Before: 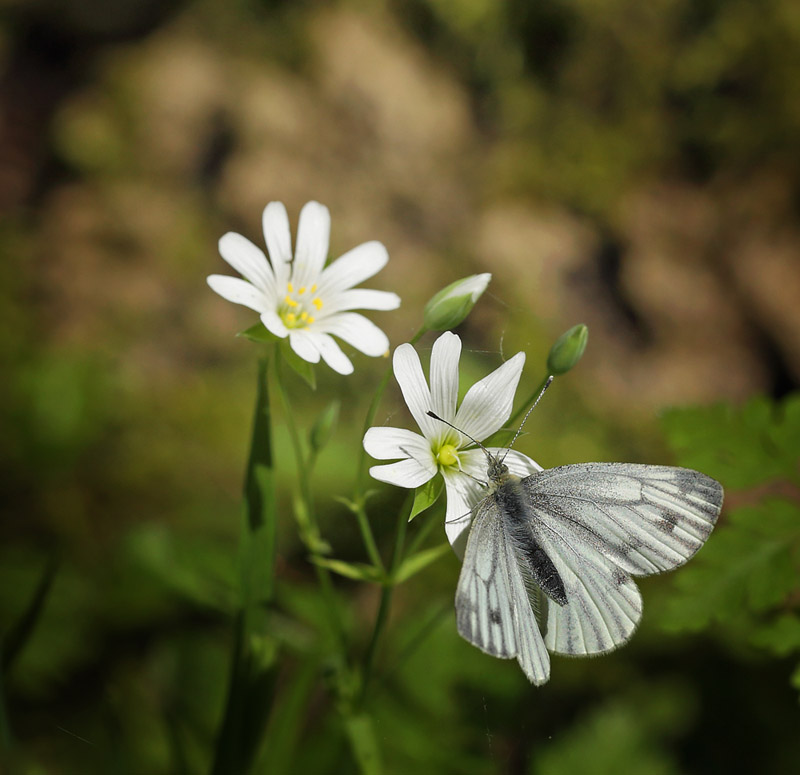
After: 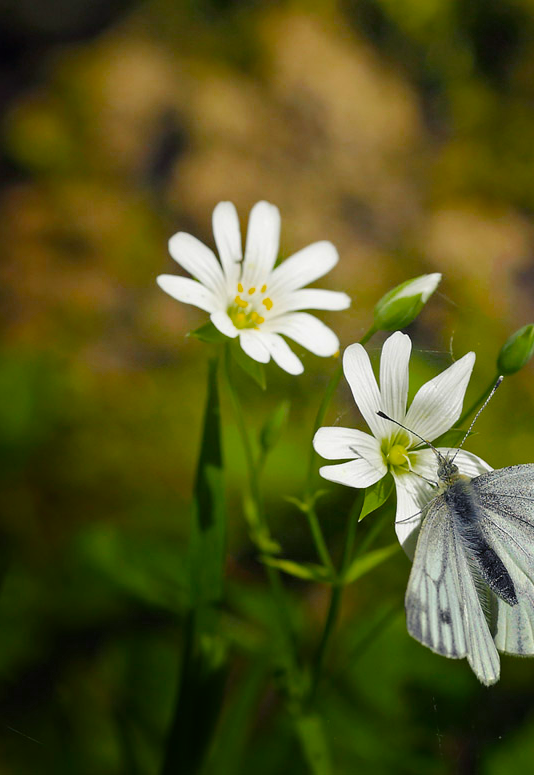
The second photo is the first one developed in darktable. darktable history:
crop and rotate: left 6.339%, right 26.862%
color balance rgb: shadows lift › luminance -21.387%, shadows lift › chroma 6.512%, shadows lift › hue 267.16°, perceptual saturation grading › global saturation 30.695%, perceptual brilliance grading › mid-tones 9.148%, perceptual brilliance grading › shadows 14.685%, global vibrance 6.764%, saturation formula JzAzBz (2021)
